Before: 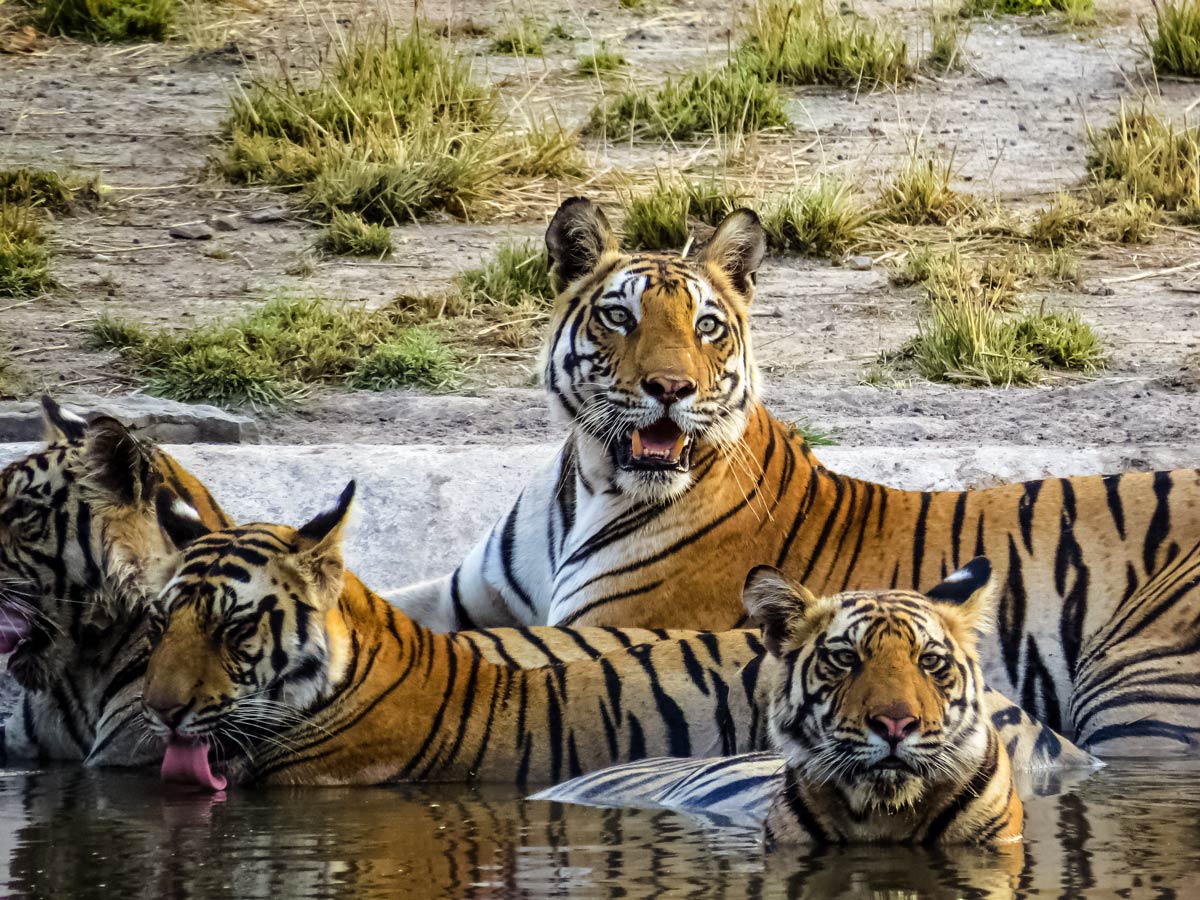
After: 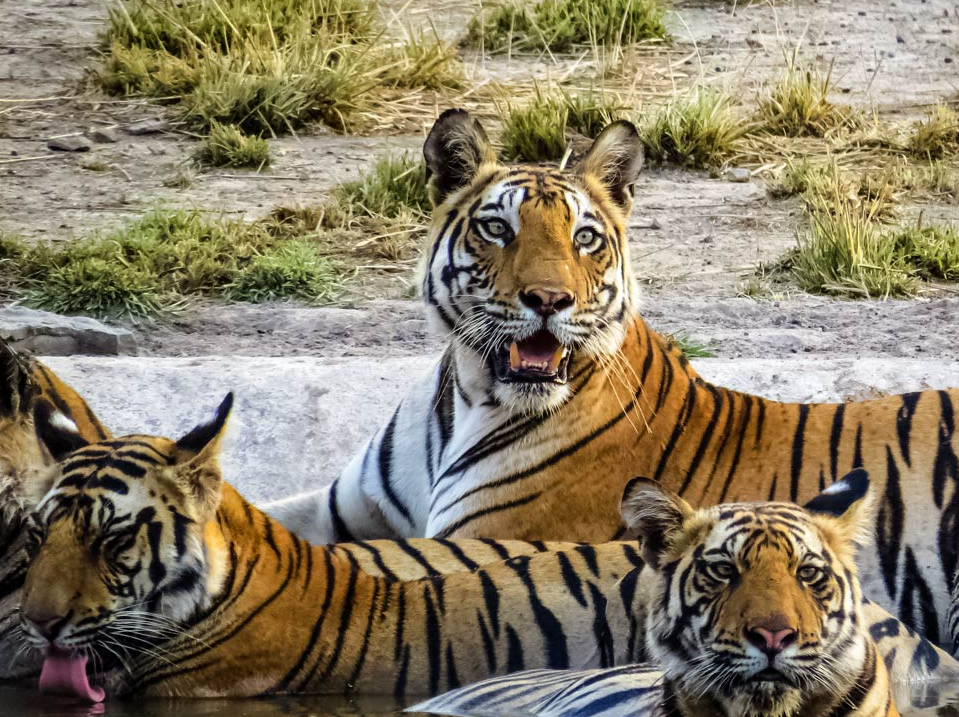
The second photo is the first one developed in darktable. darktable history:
crop and rotate: left 10.202%, top 9.833%, right 9.852%, bottom 10.433%
